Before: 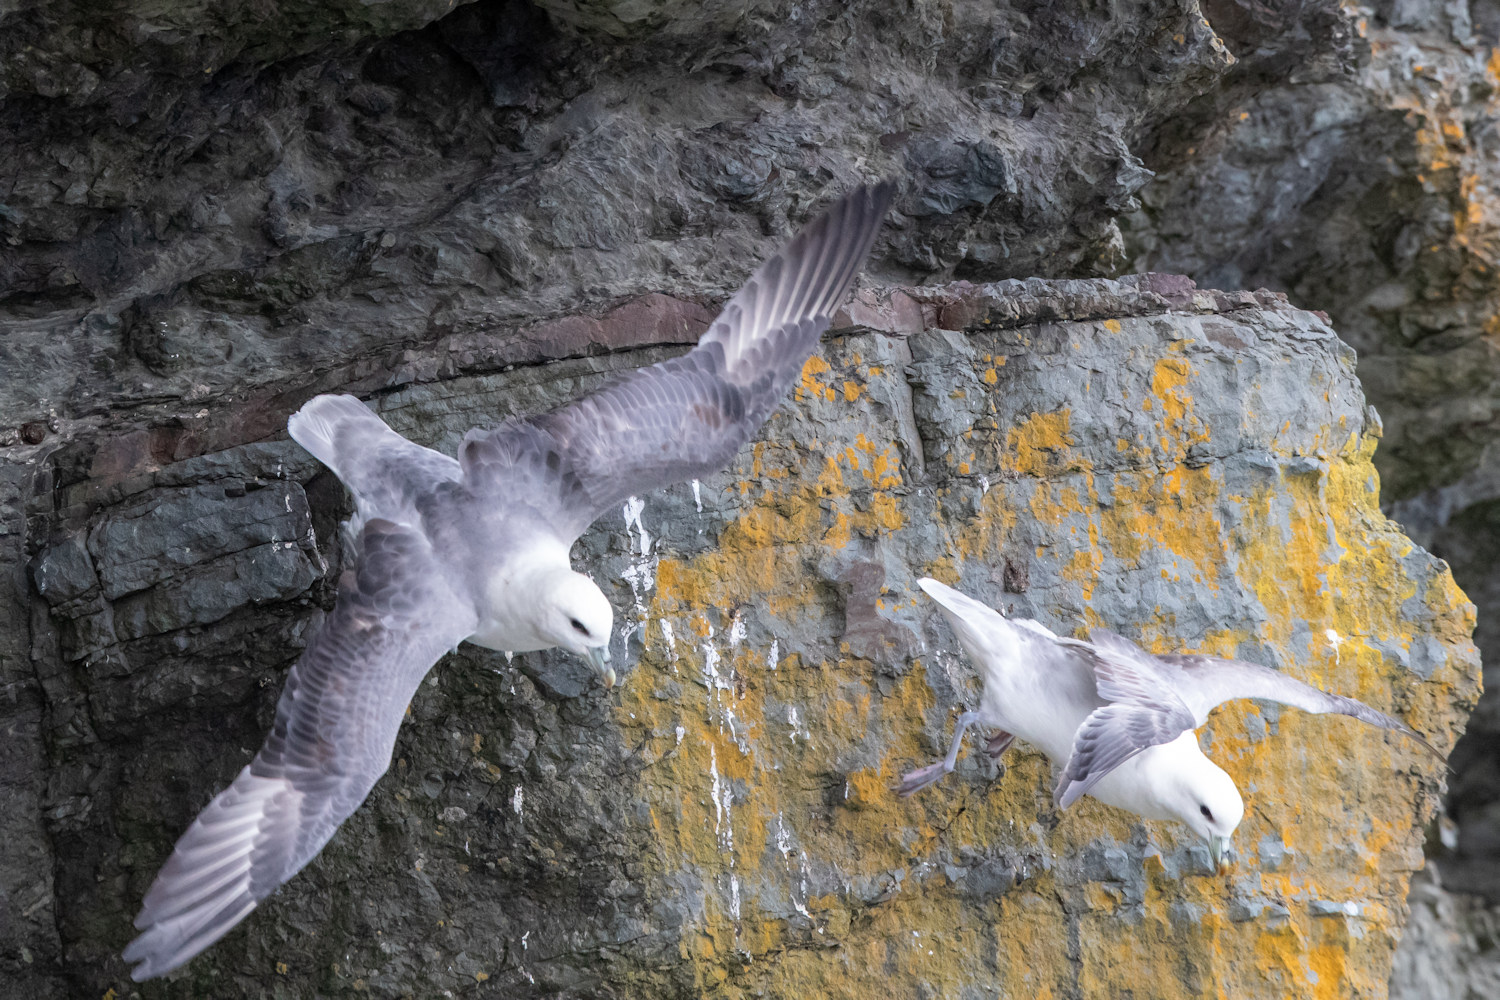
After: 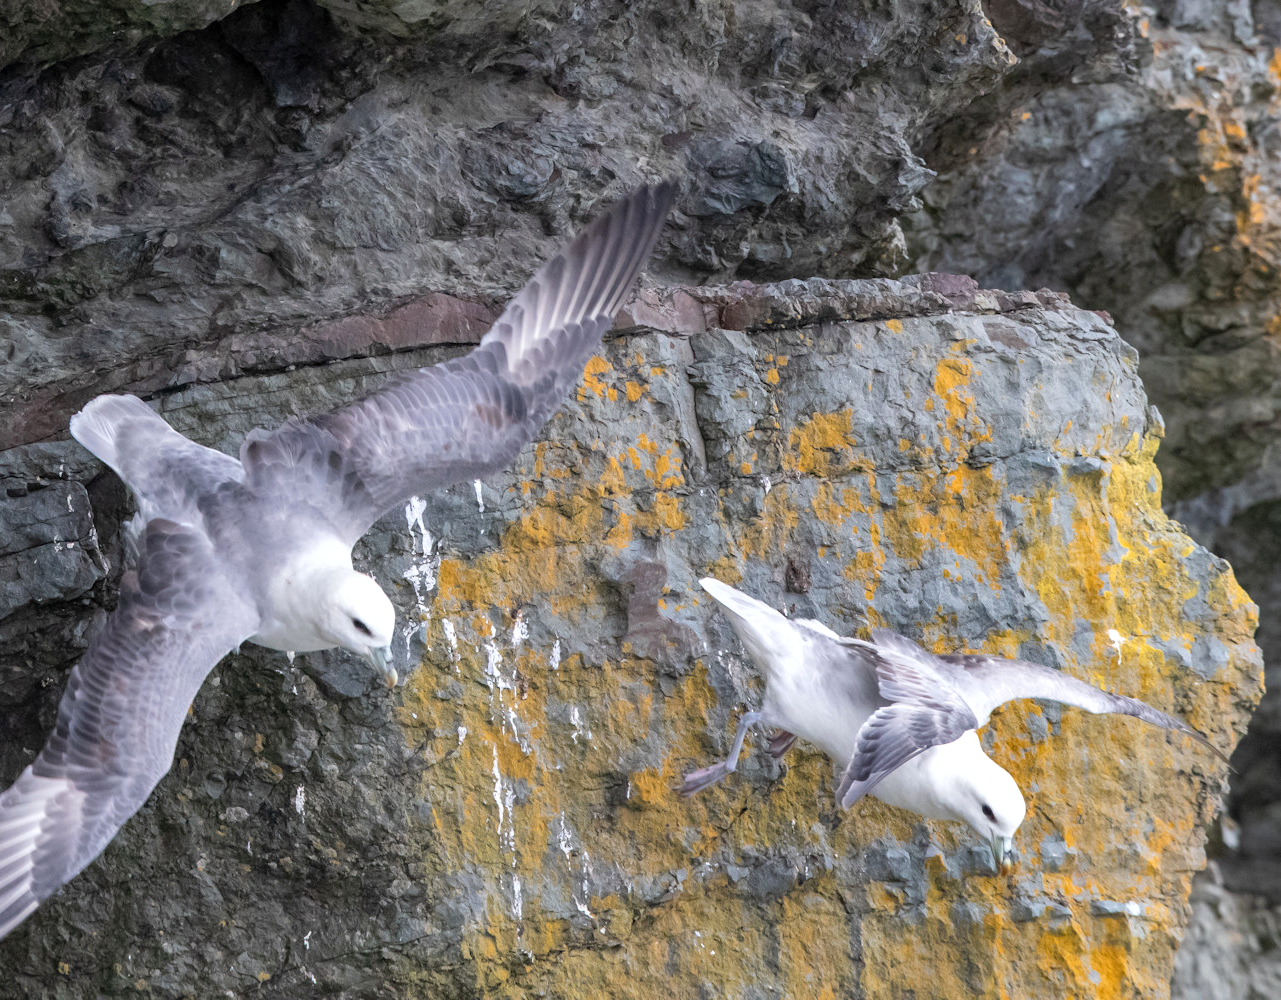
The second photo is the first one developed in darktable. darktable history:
shadows and highlights: radius 108.52, shadows 44.07, highlights -67.8, low approximation 0.01, soften with gaussian
exposure: exposure 0.15 EV, compensate highlight preservation false
crop and rotate: left 14.584%
